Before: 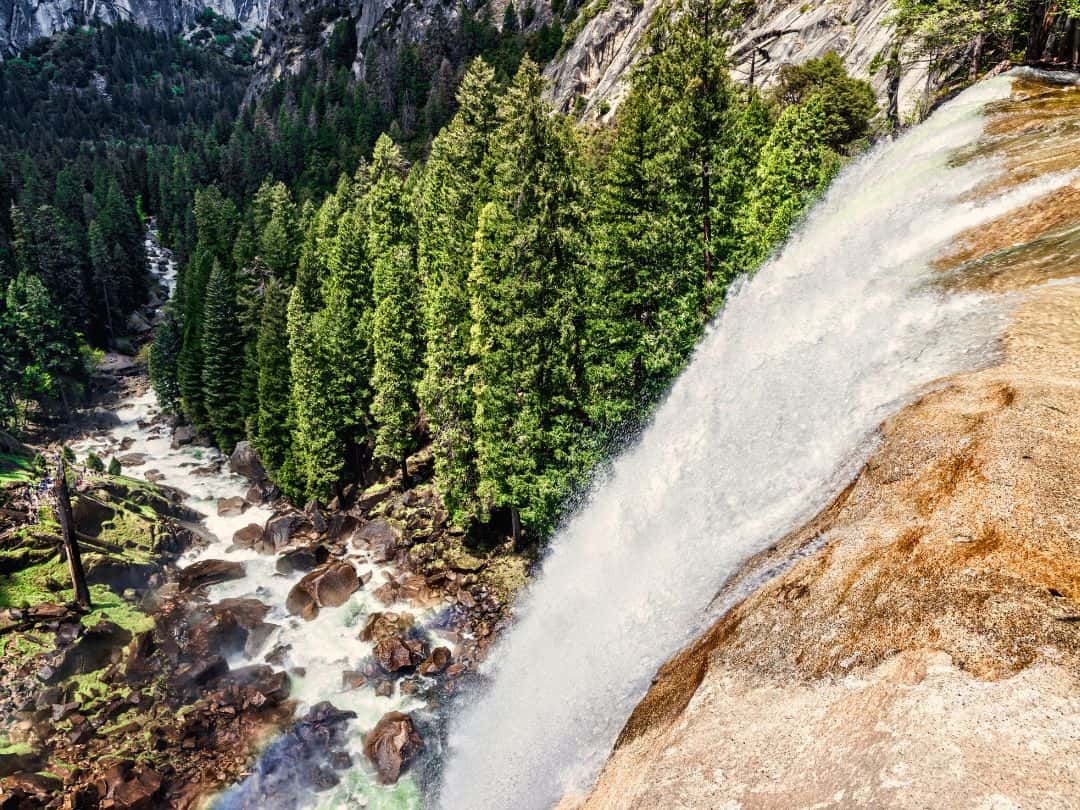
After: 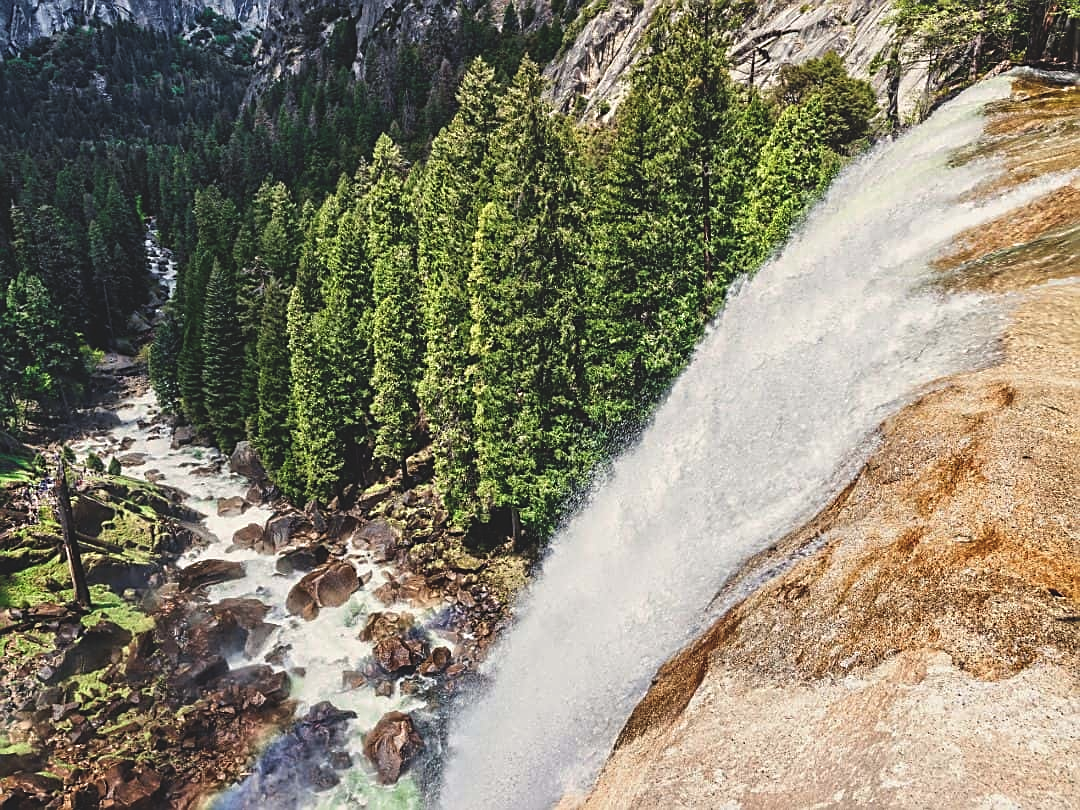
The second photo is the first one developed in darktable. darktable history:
exposure: black level correction -0.015, exposure -0.125 EV, compensate highlight preservation false
sharpen: on, module defaults
